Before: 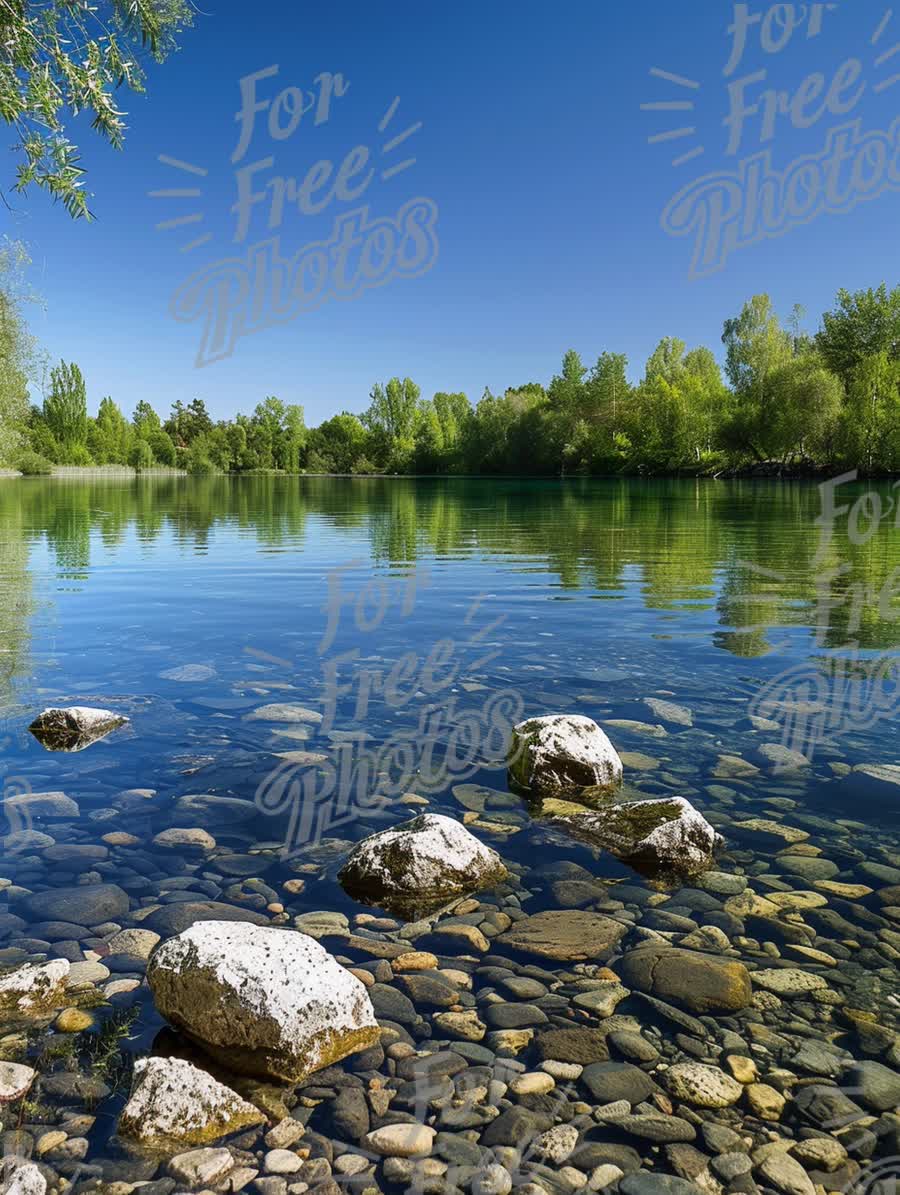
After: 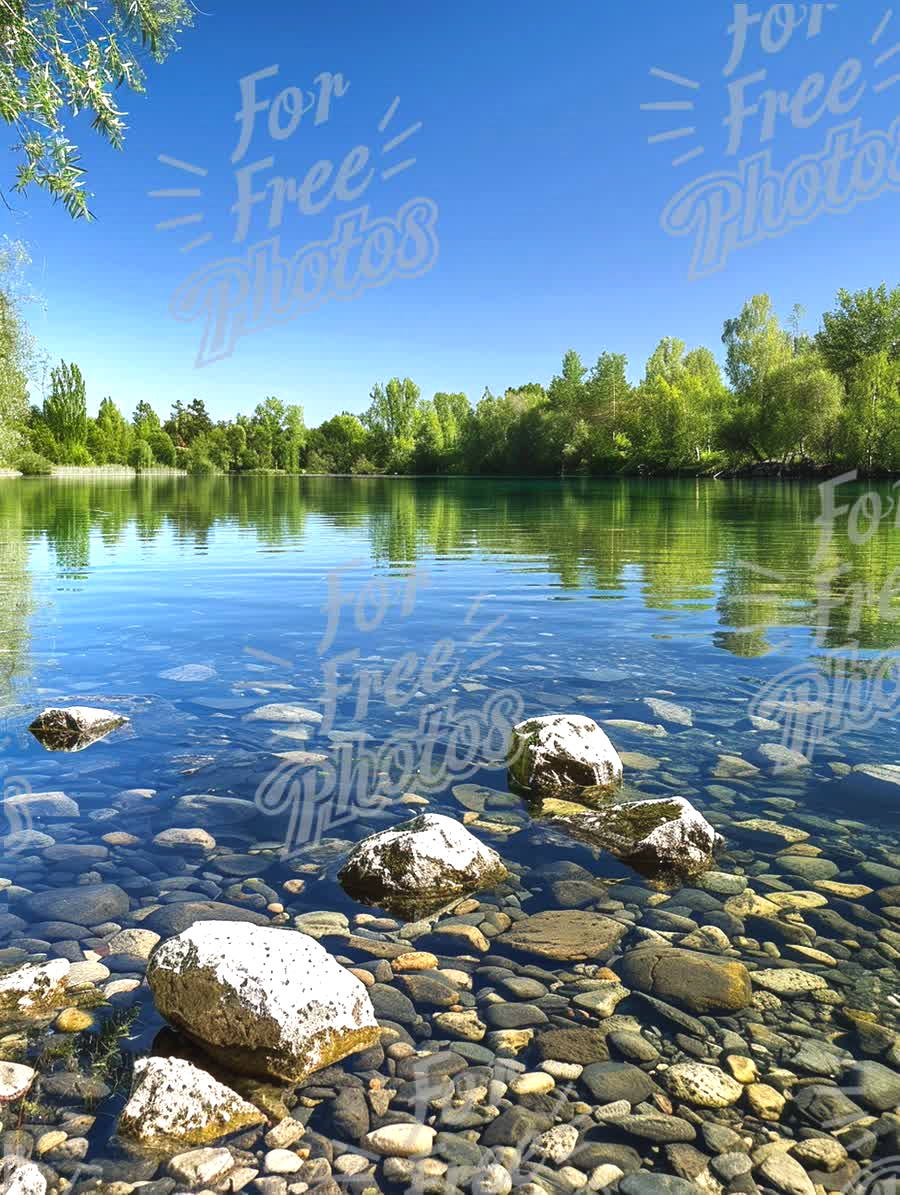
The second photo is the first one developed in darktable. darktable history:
shadows and highlights: shadows 13.25, white point adjustment 1.26, soften with gaussian
exposure: black level correction -0.002, exposure 0.712 EV, compensate highlight preservation false
